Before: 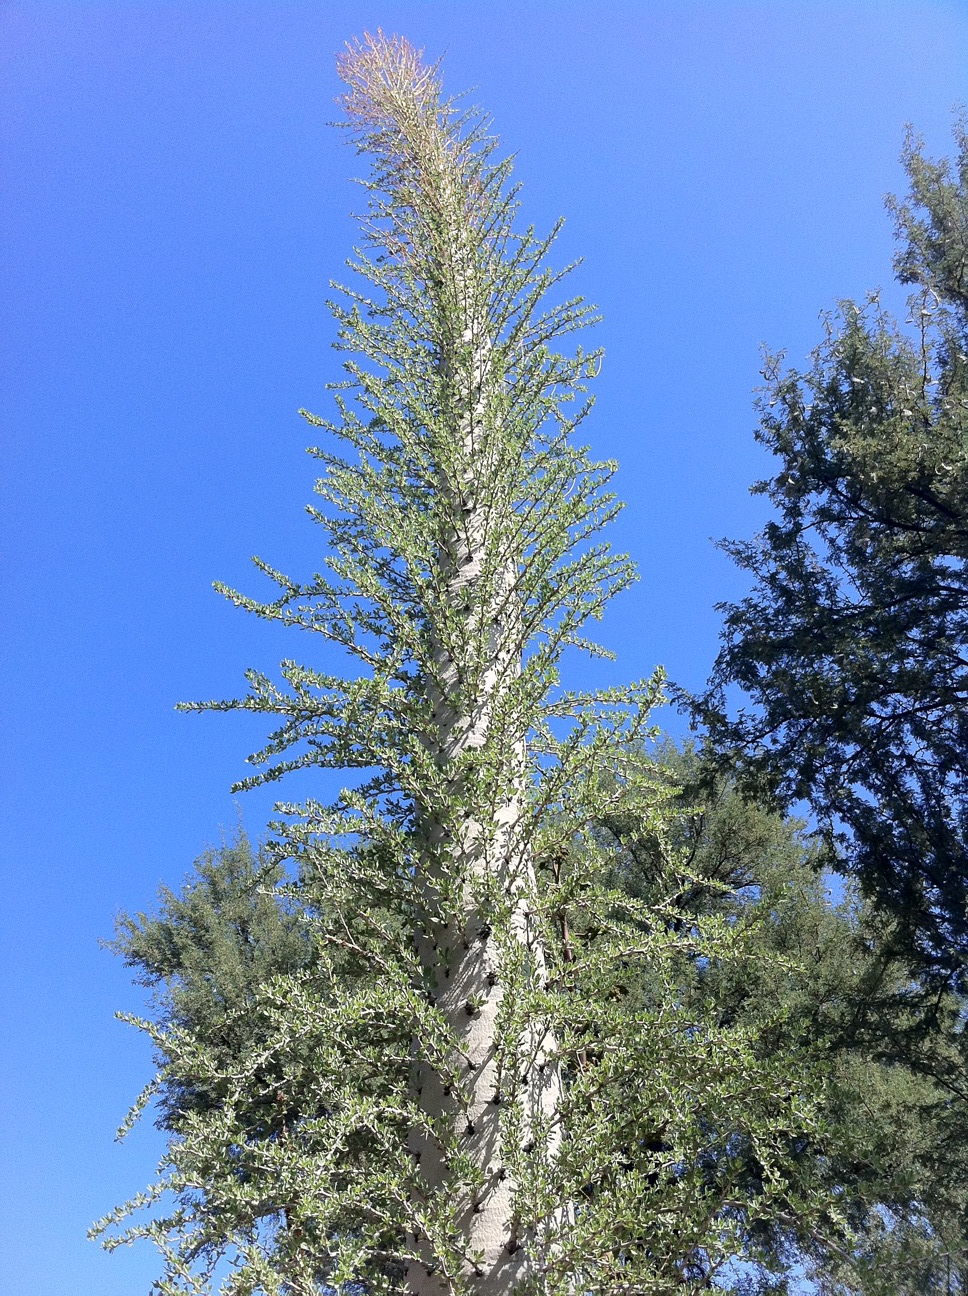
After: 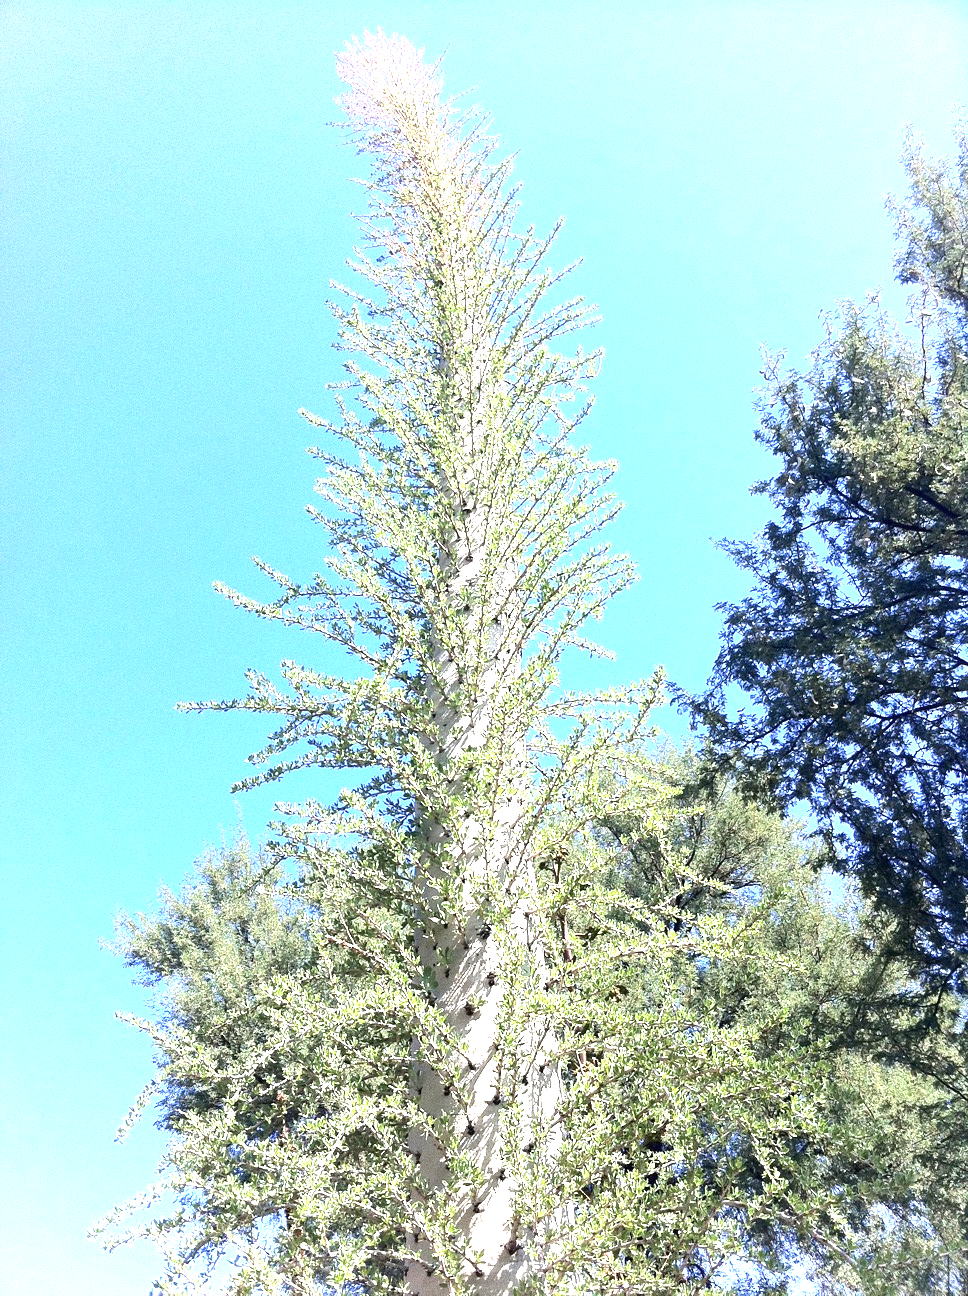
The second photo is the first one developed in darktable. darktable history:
exposure: black level correction 0, exposure 1.74 EV, compensate highlight preservation false
